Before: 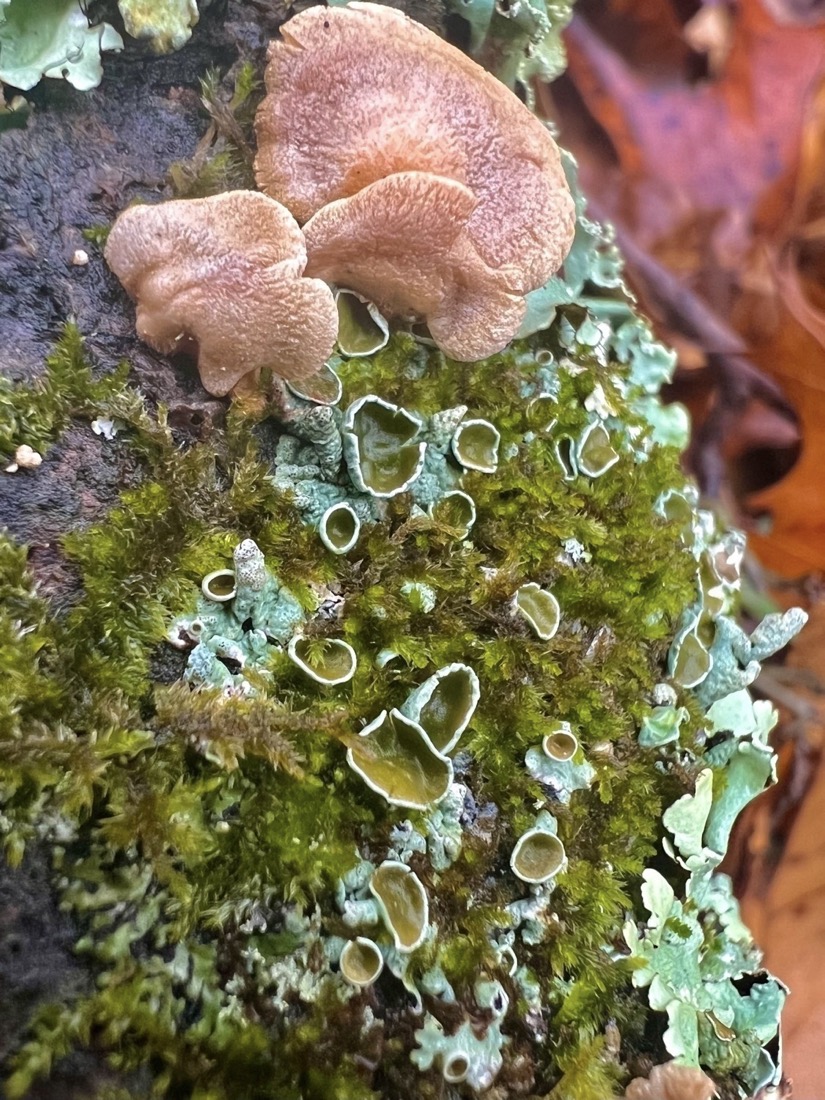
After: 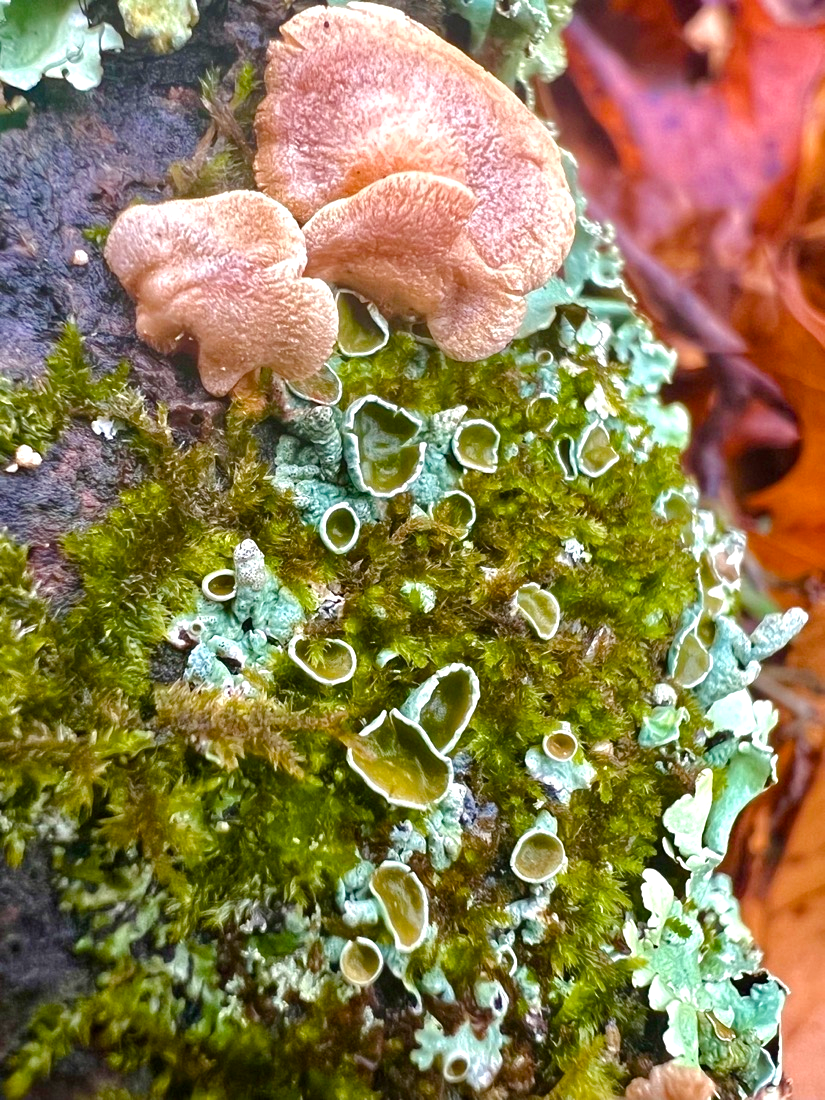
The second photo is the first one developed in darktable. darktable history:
color balance rgb: perceptual saturation grading › global saturation 25%, perceptual saturation grading › highlights -50%, perceptual saturation grading › shadows 30%, perceptual brilliance grading › global brilliance 12%, global vibrance 20%
